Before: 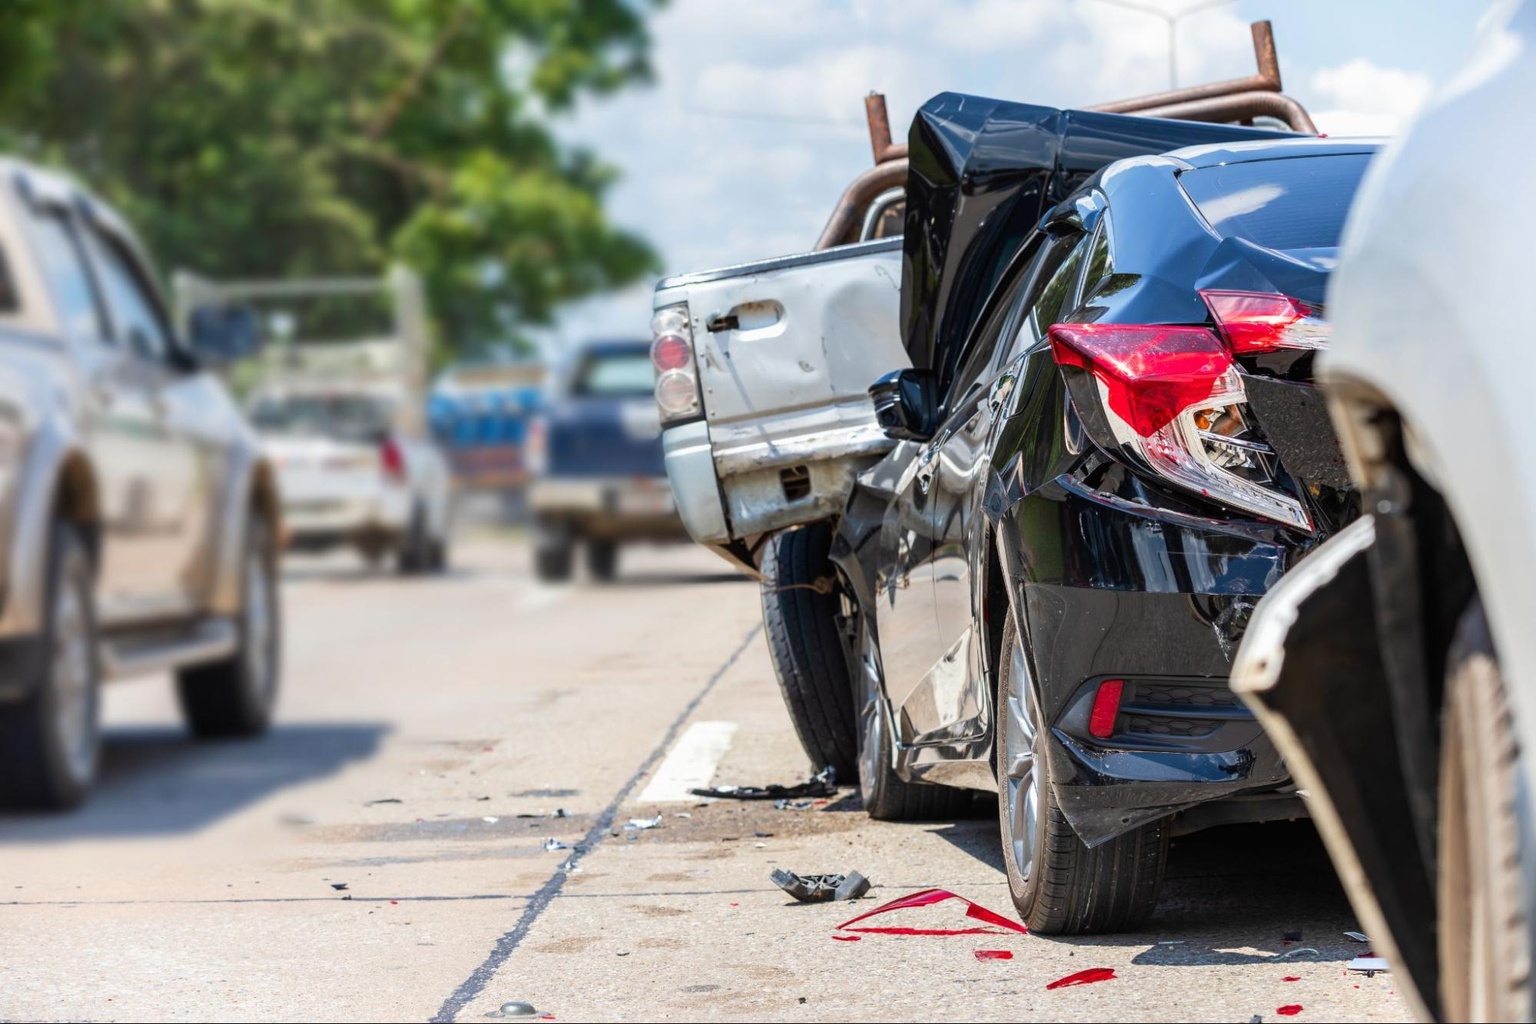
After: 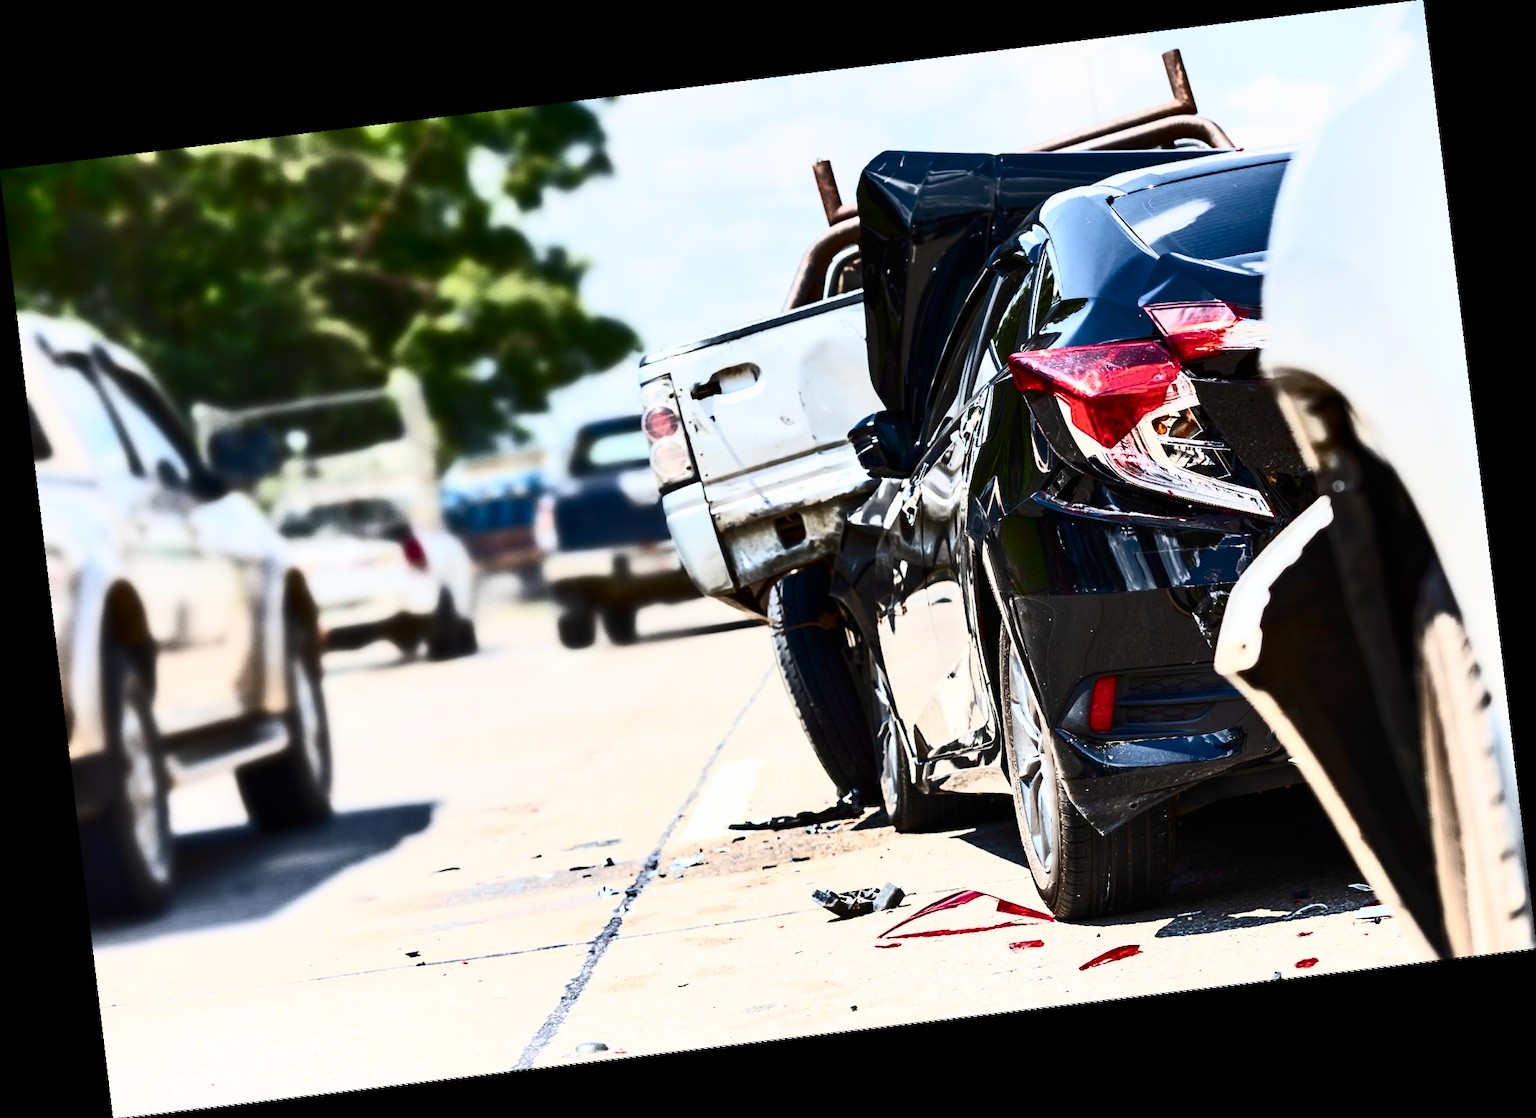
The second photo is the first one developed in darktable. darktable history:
shadows and highlights: soften with gaussian
rotate and perspective: rotation -6.83°, automatic cropping off
graduated density: on, module defaults
contrast brightness saturation: contrast 0.93, brightness 0.2
